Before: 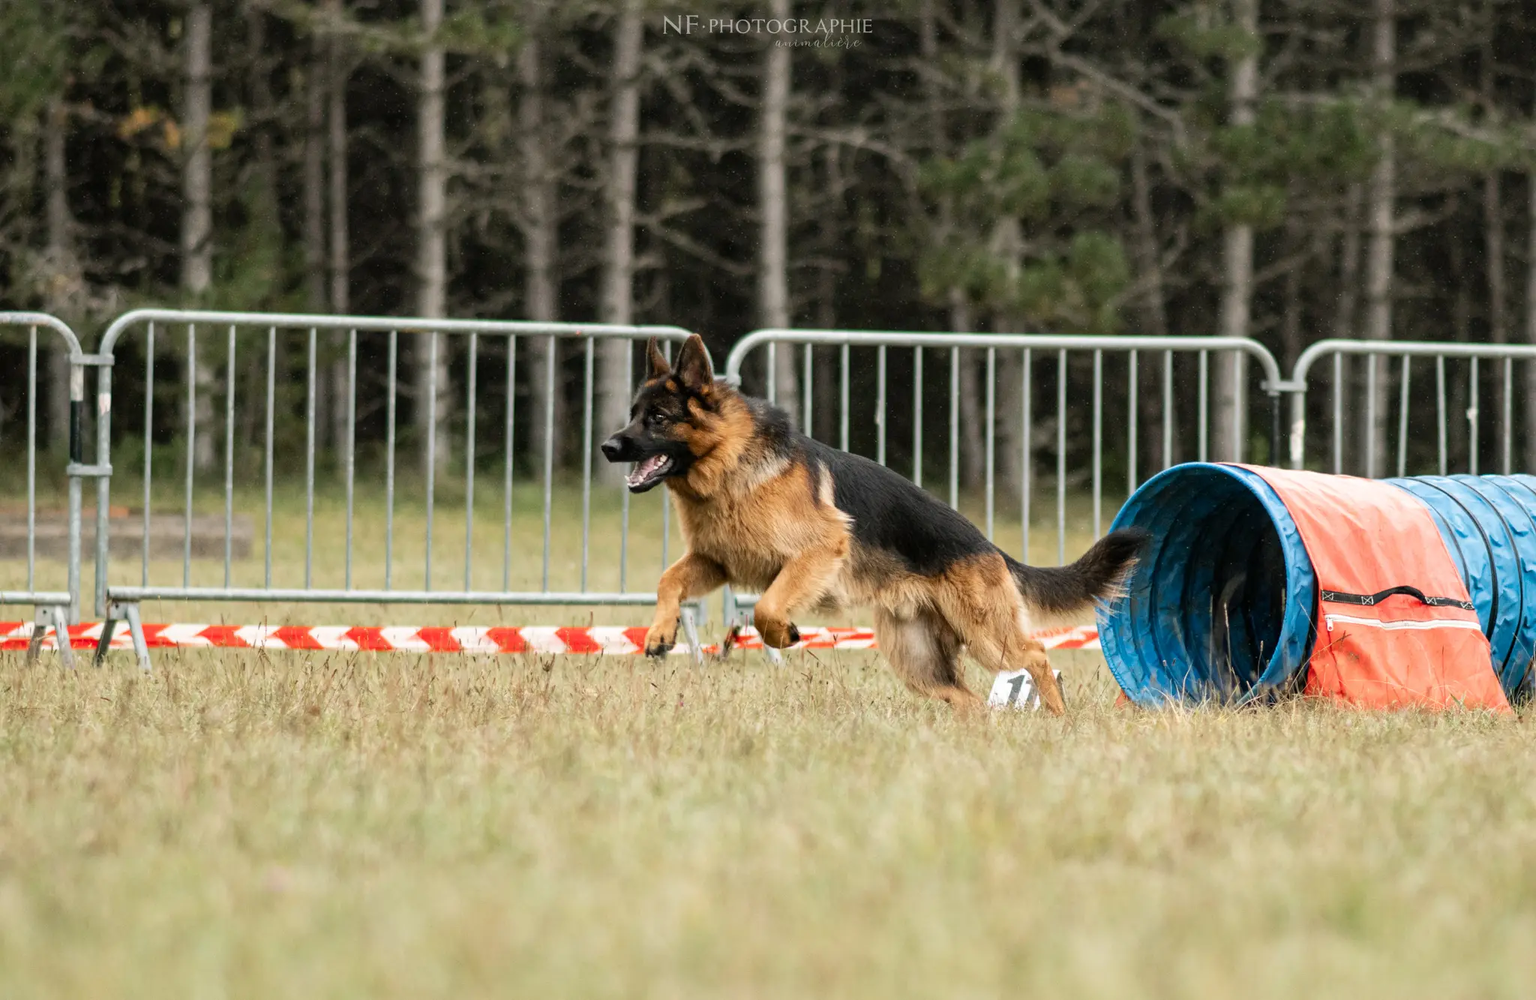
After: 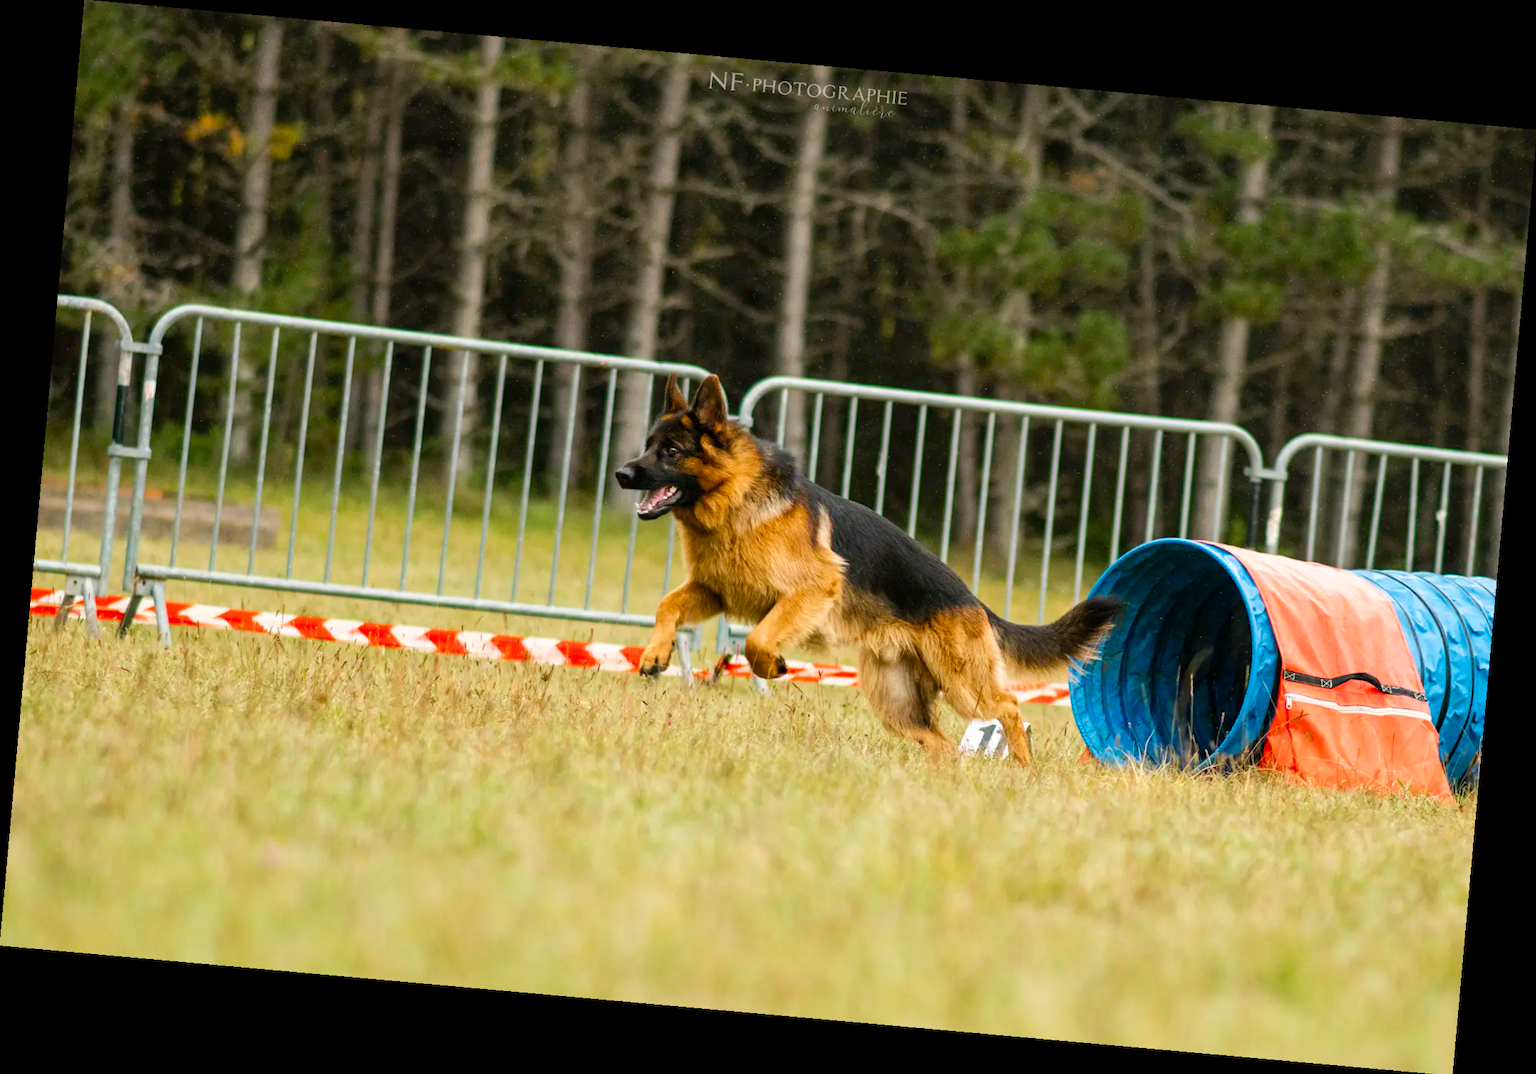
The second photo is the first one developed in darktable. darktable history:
rotate and perspective: rotation 5.12°, automatic cropping off
velvia: strength 51%, mid-tones bias 0.51
